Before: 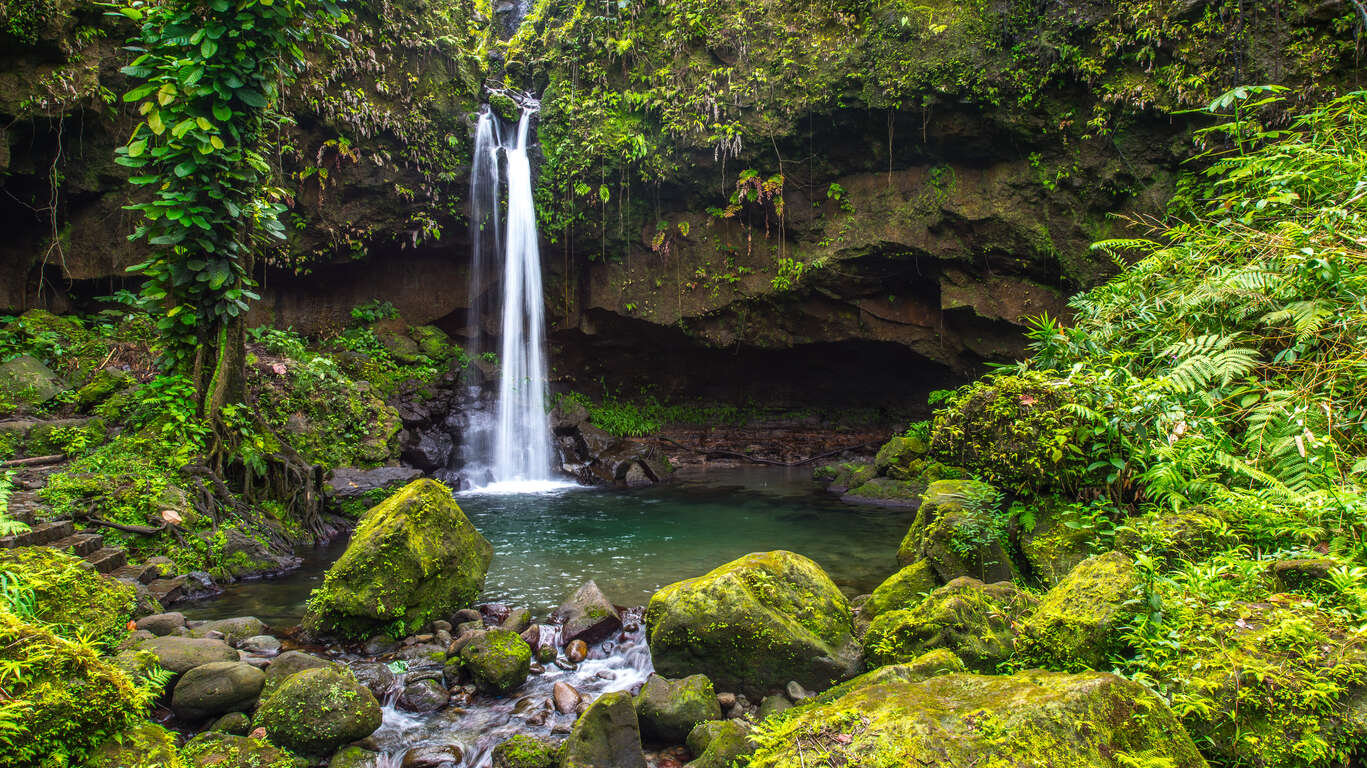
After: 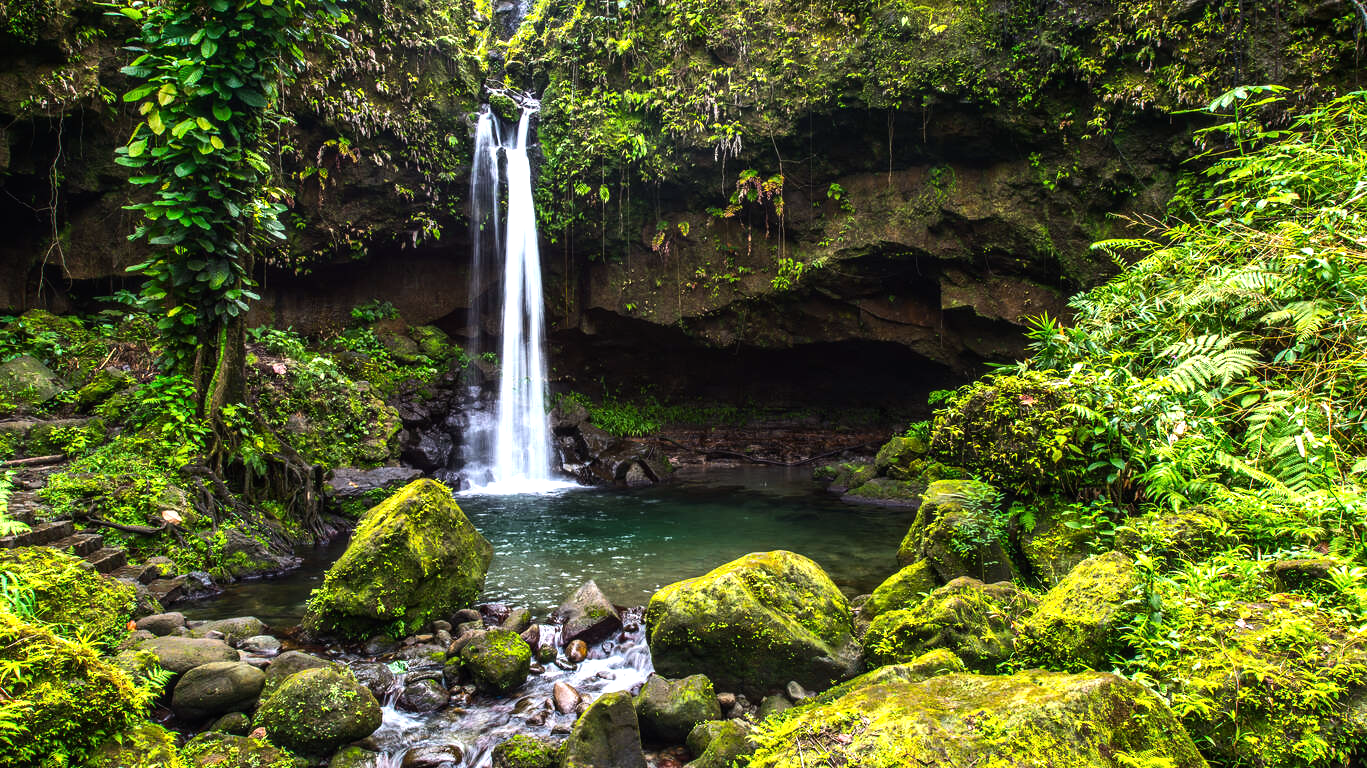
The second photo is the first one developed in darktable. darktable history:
tone equalizer: -8 EV -0.778 EV, -7 EV -0.728 EV, -6 EV -0.61 EV, -5 EV -0.399 EV, -3 EV 0.382 EV, -2 EV 0.6 EV, -1 EV 0.674 EV, +0 EV 0.758 EV, edges refinement/feathering 500, mask exposure compensation -1.57 EV, preserve details no
color correction: highlights b* 0
